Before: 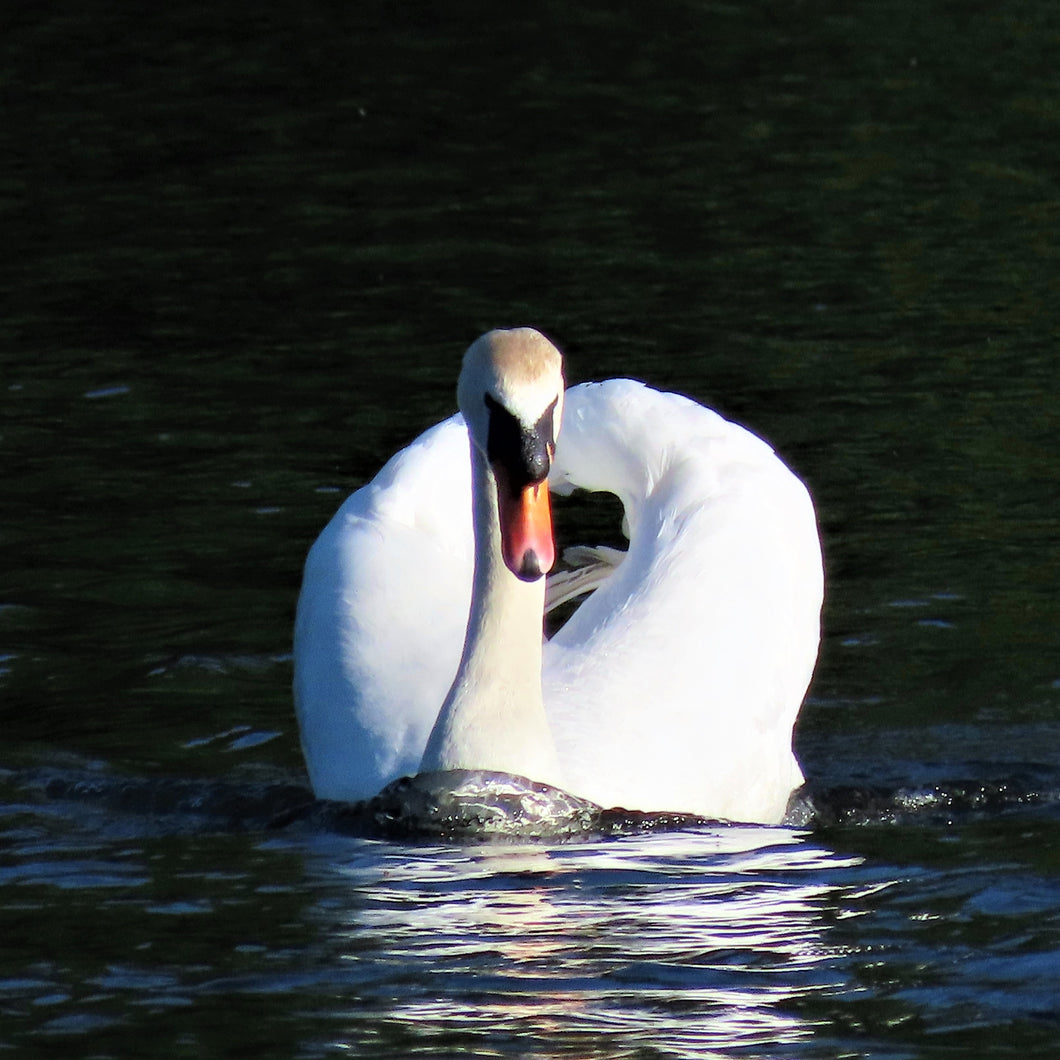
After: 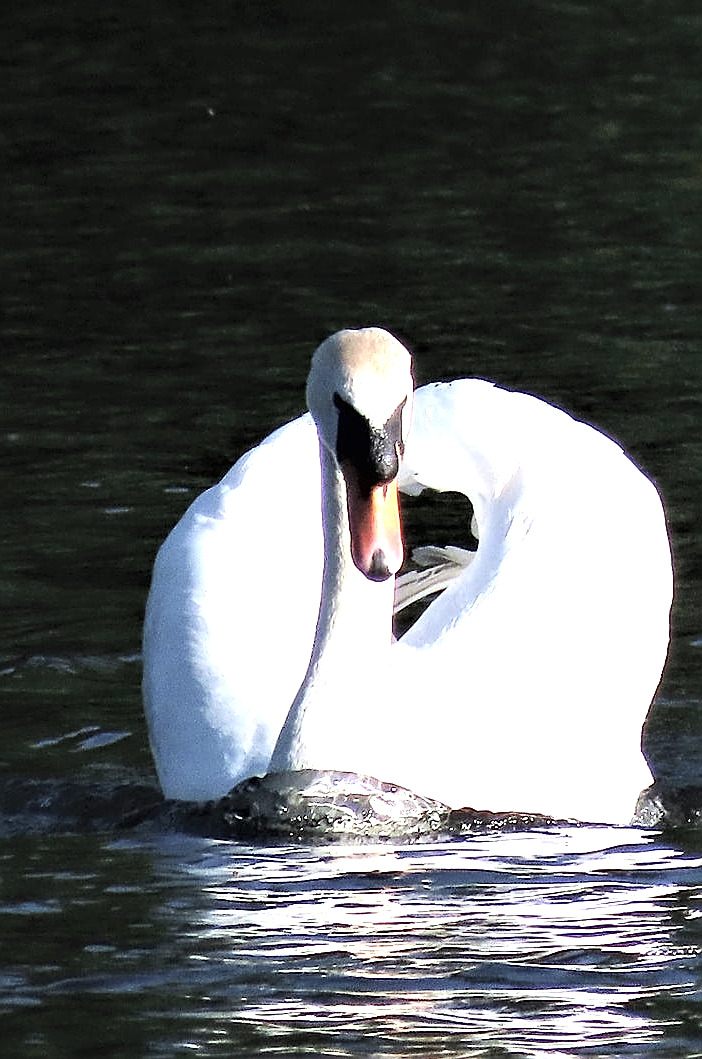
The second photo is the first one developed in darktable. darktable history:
sharpen: radius 1.404, amount 1.265, threshold 0.775
contrast brightness saturation: contrast 0.097, saturation -0.364
exposure: black level correction 0, exposure 1.097 EV, compensate highlight preservation false
crop and rotate: left 14.338%, right 19.399%
